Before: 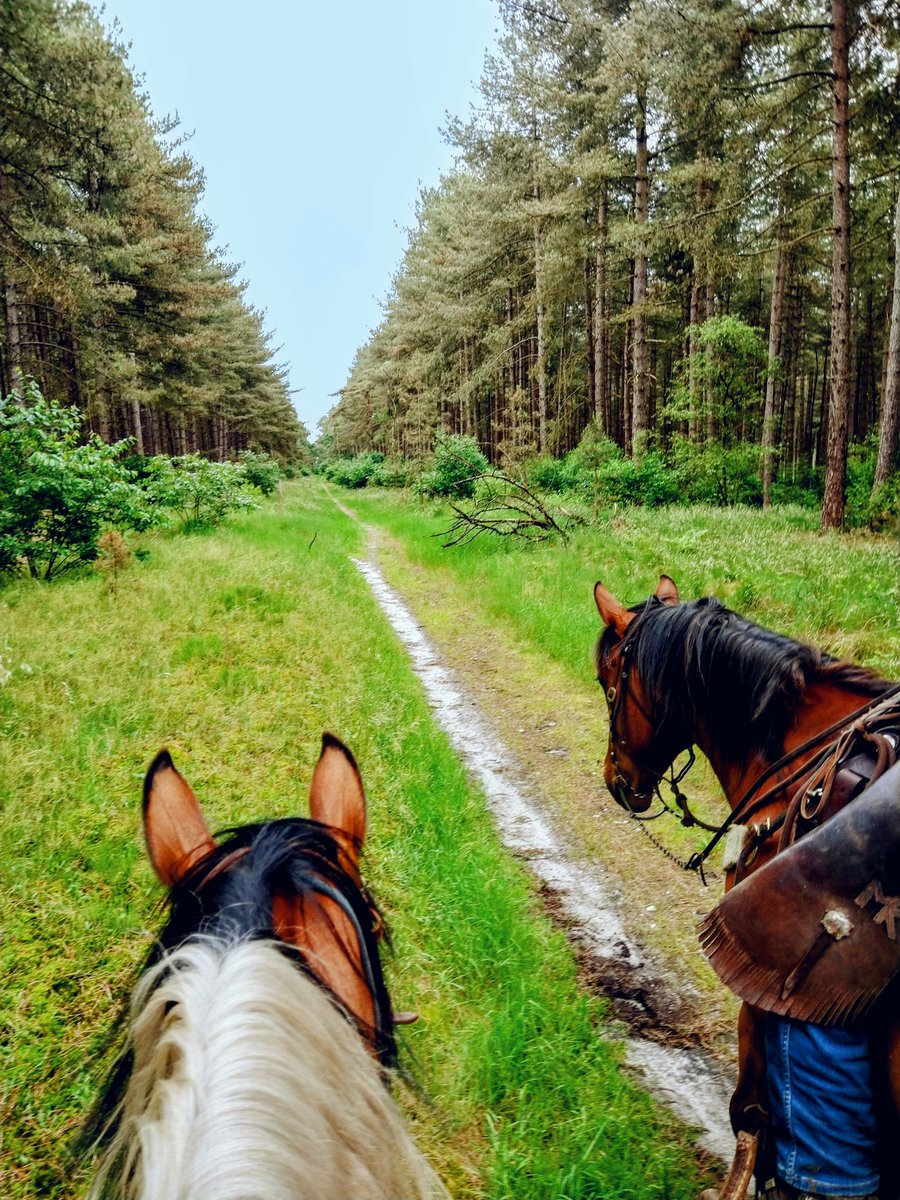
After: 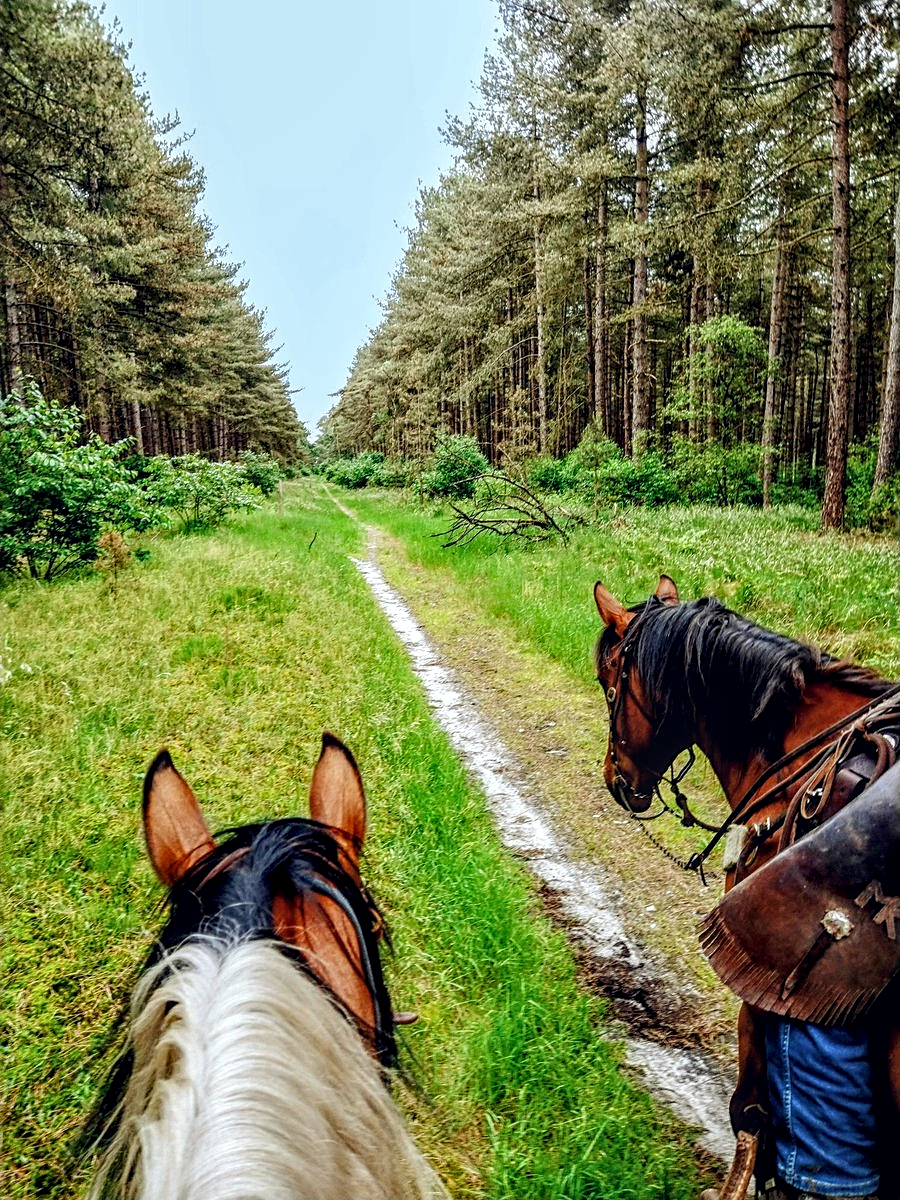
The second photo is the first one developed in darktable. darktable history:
tone equalizer: on, module defaults
sharpen: on, module defaults
local contrast: highlights 62%, detail 143%, midtone range 0.427
